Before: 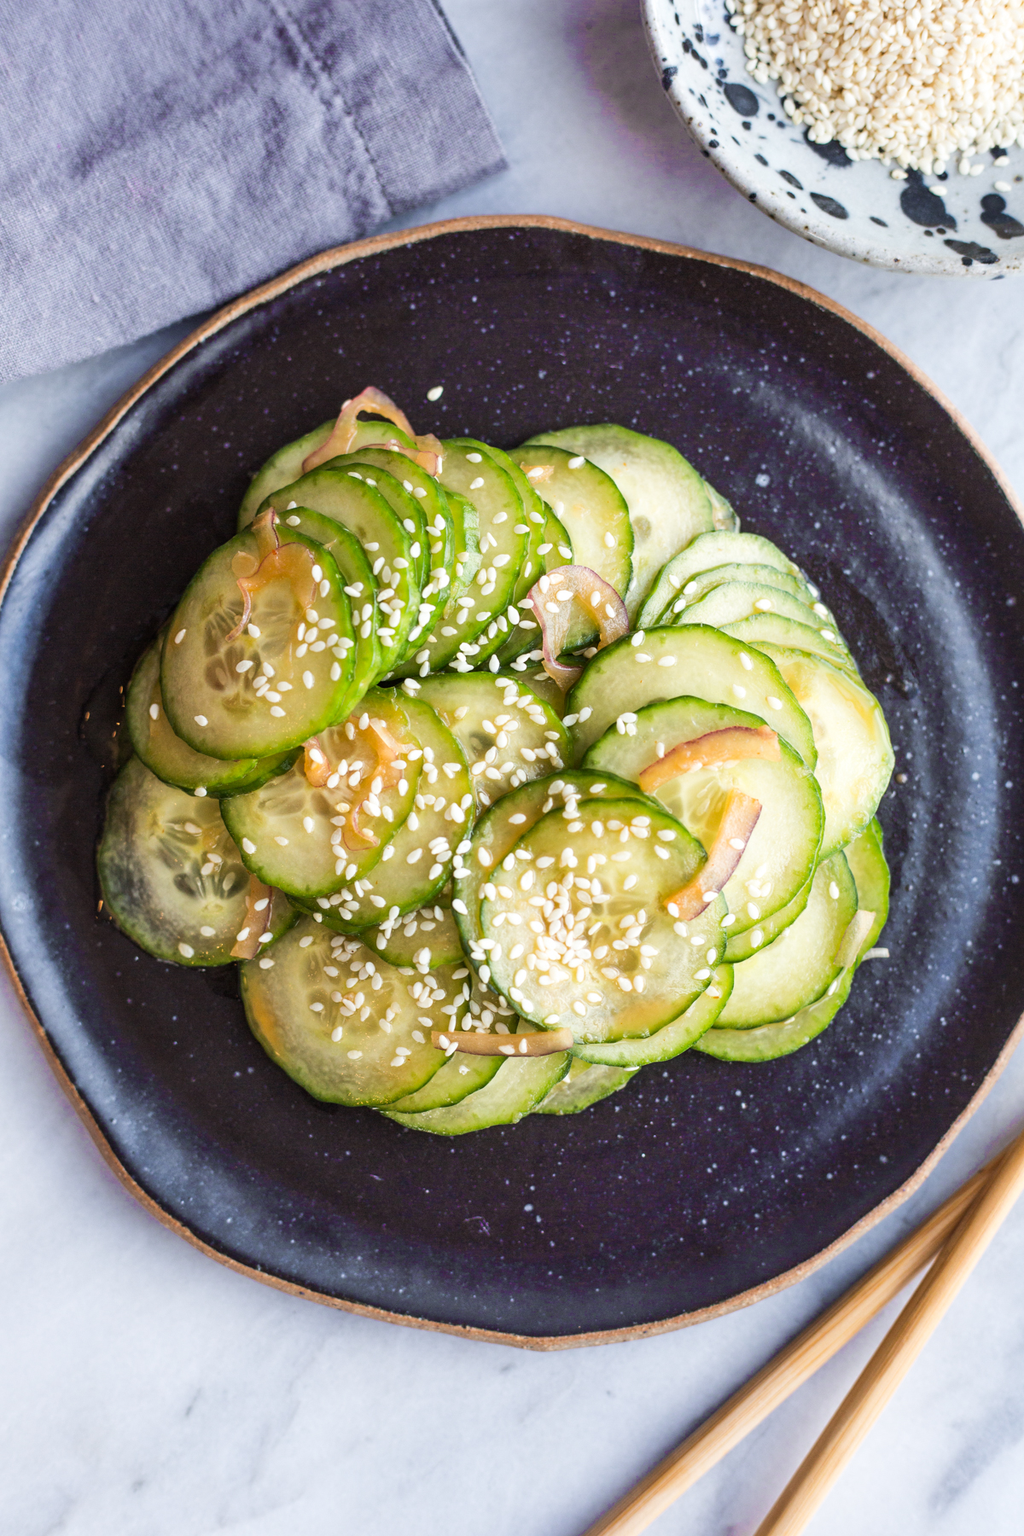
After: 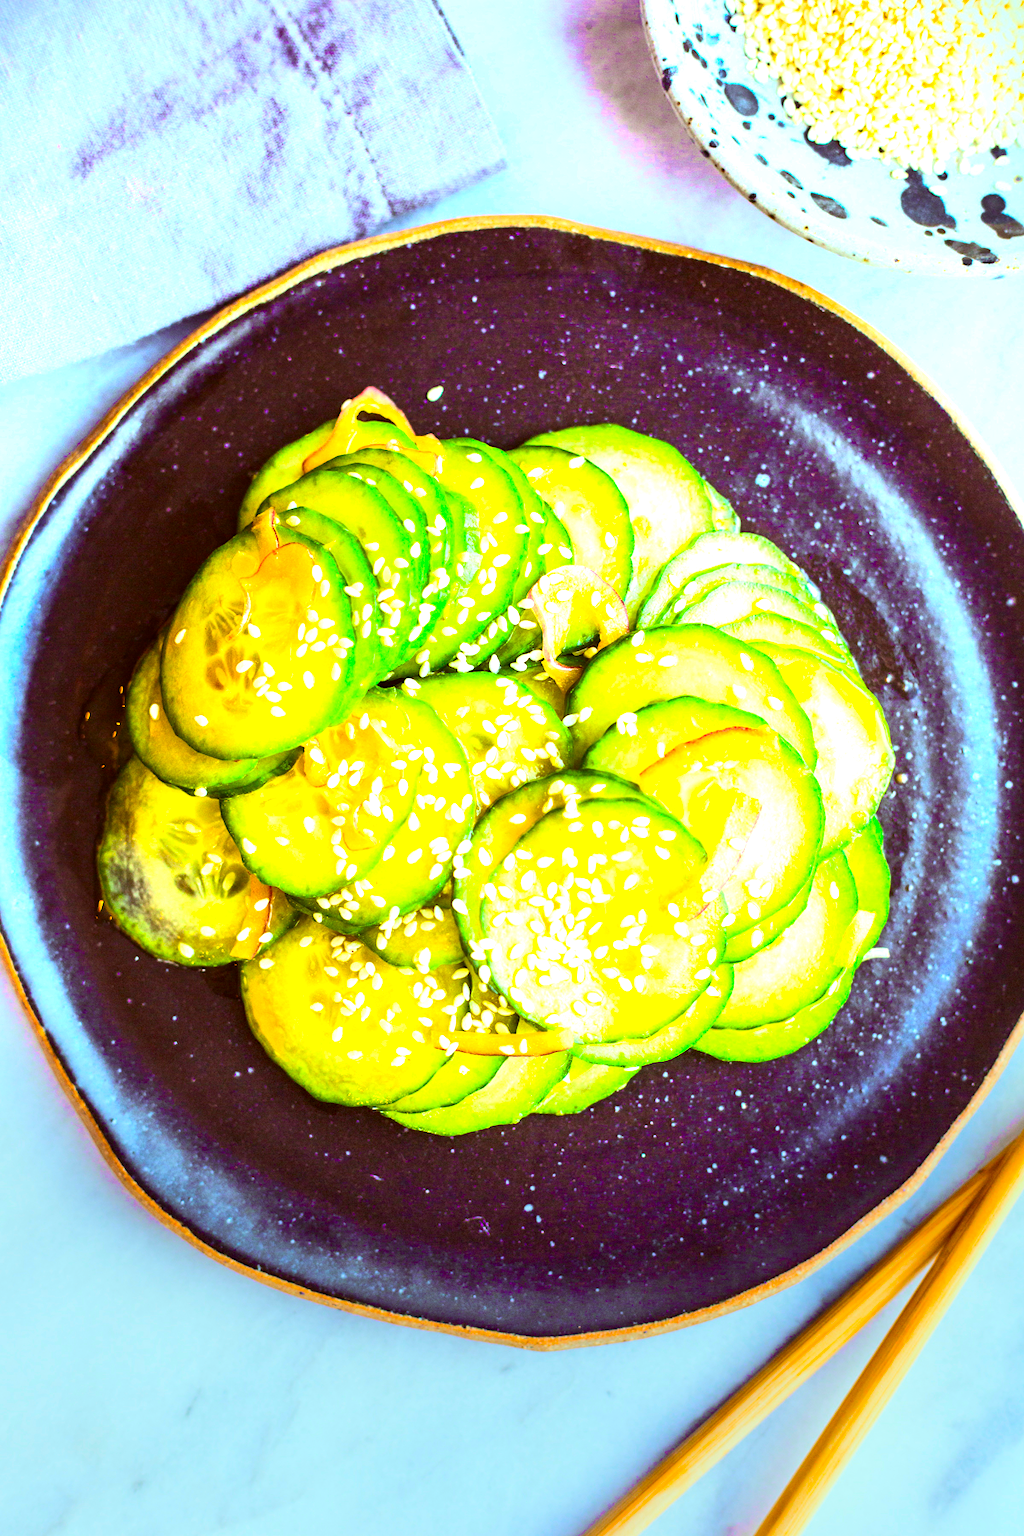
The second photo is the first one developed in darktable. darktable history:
color correction: highlights a* -1.43, highlights b* 10.12, shadows a* 0.395, shadows b* 19.35
color balance: lift [1, 1.001, 0.999, 1.001], gamma [1, 1.004, 1.007, 0.993], gain [1, 0.991, 0.987, 1.013], contrast 10%, output saturation 120%
contrast brightness saturation: contrast 0.23, brightness 0.1, saturation 0.29
vignetting: fall-off start 68.33%, fall-off radius 30%, saturation 0.042, center (-0.066, -0.311), width/height ratio 0.992, shape 0.85, dithering 8-bit output
color balance rgb: shadows lift › luminance 0.49%, shadows lift › chroma 6.83%, shadows lift › hue 300.29°, power › hue 208.98°, highlights gain › luminance 20.24%, highlights gain › chroma 2.73%, highlights gain › hue 173.85°, perceptual saturation grading › global saturation 18.05%
exposure: exposure 0.921 EV, compensate highlight preservation false
